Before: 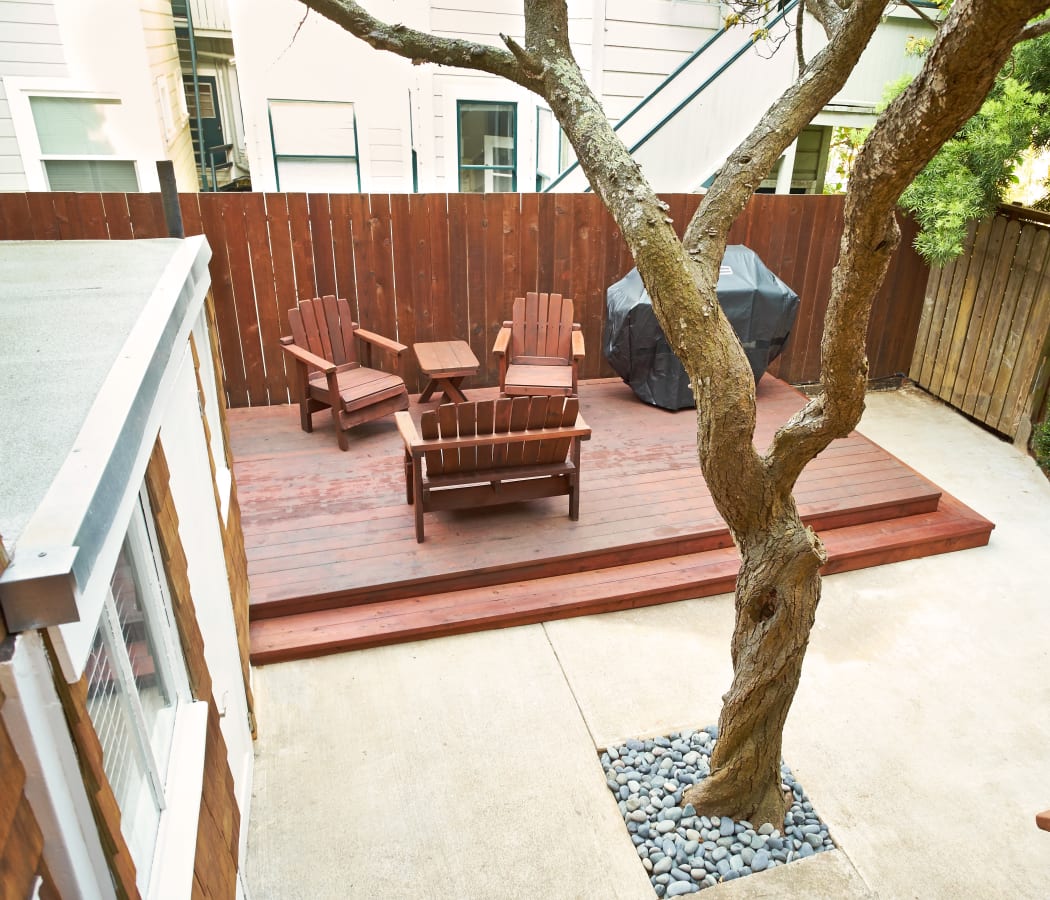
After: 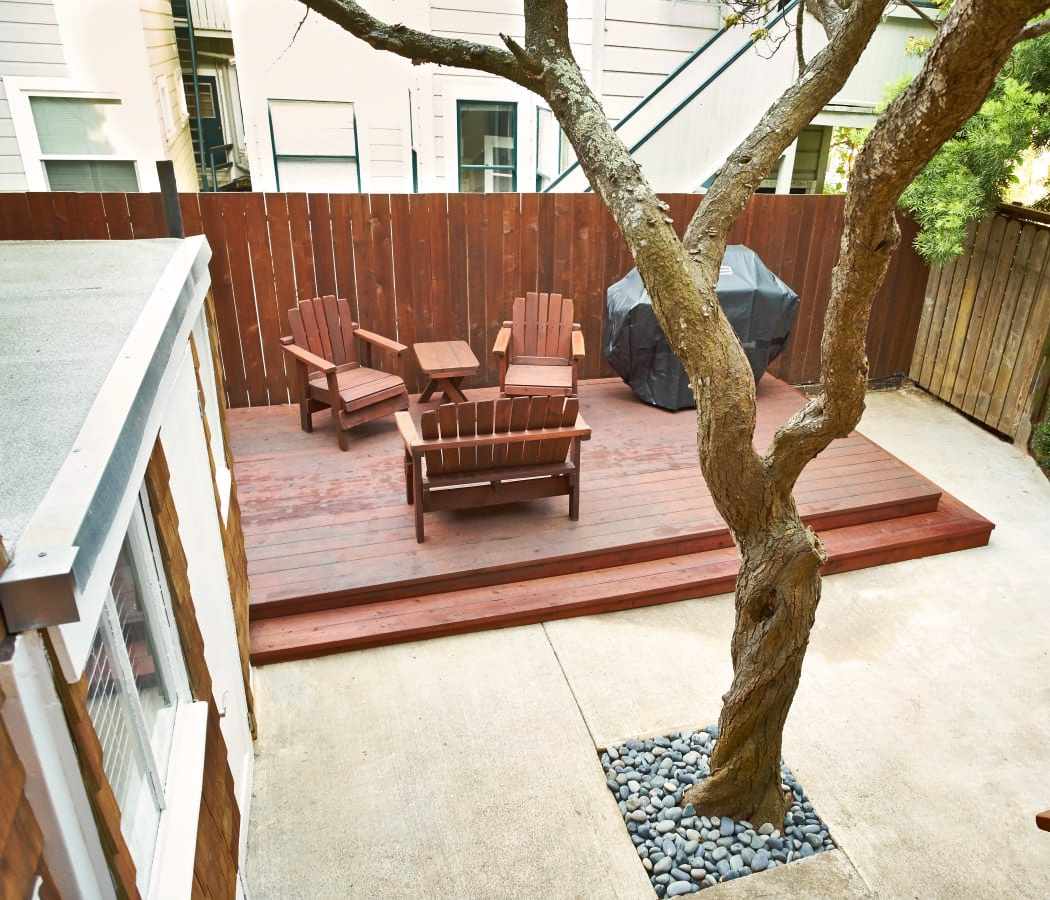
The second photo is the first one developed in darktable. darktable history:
shadows and highlights: white point adjustment 0.032, soften with gaussian
